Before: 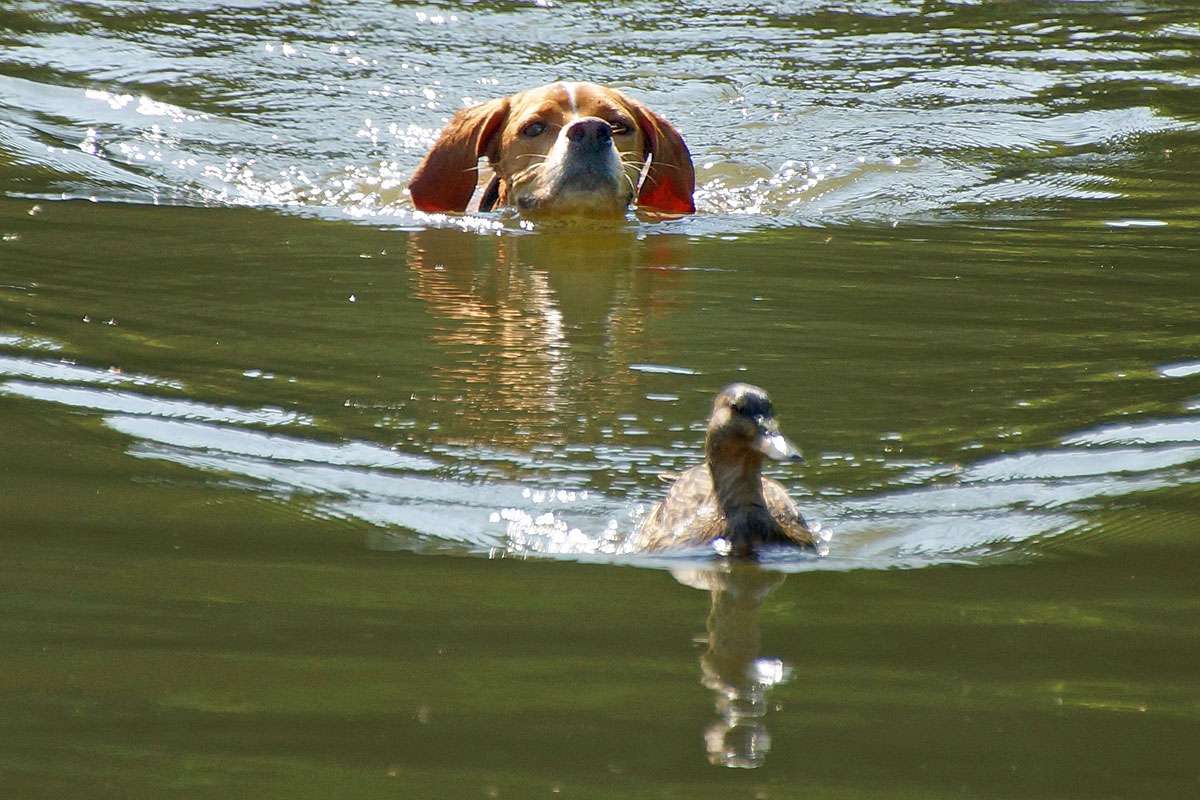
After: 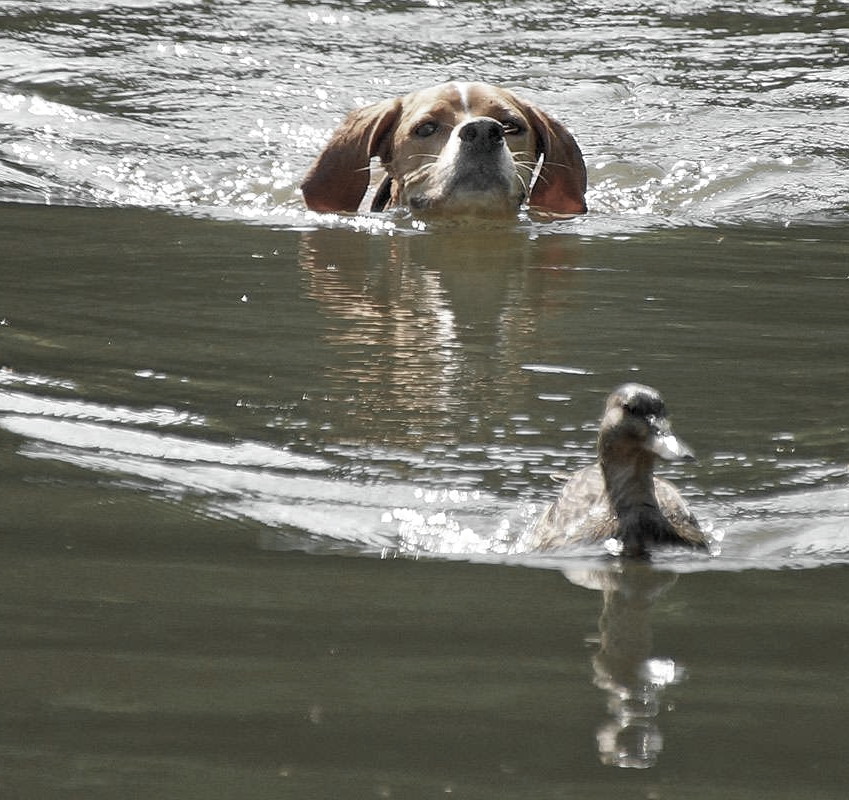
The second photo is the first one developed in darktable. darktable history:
crop and rotate: left 9.078%, right 20.114%
color zones: curves: ch0 [(0, 0.613) (0.01, 0.613) (0.245, 0.448) (0.498, 0.529) (0.642, 0.665) (0.879, 0.777) (0.99, 0.613)]; ch1 [(0, 0.035) (0.121, 0.189) (0.259, 0.197) (0.415, 0.061) (0.589, 0.022) (0.732, 0.022) (0.857, 0.026) (0.991, 0.053)]
